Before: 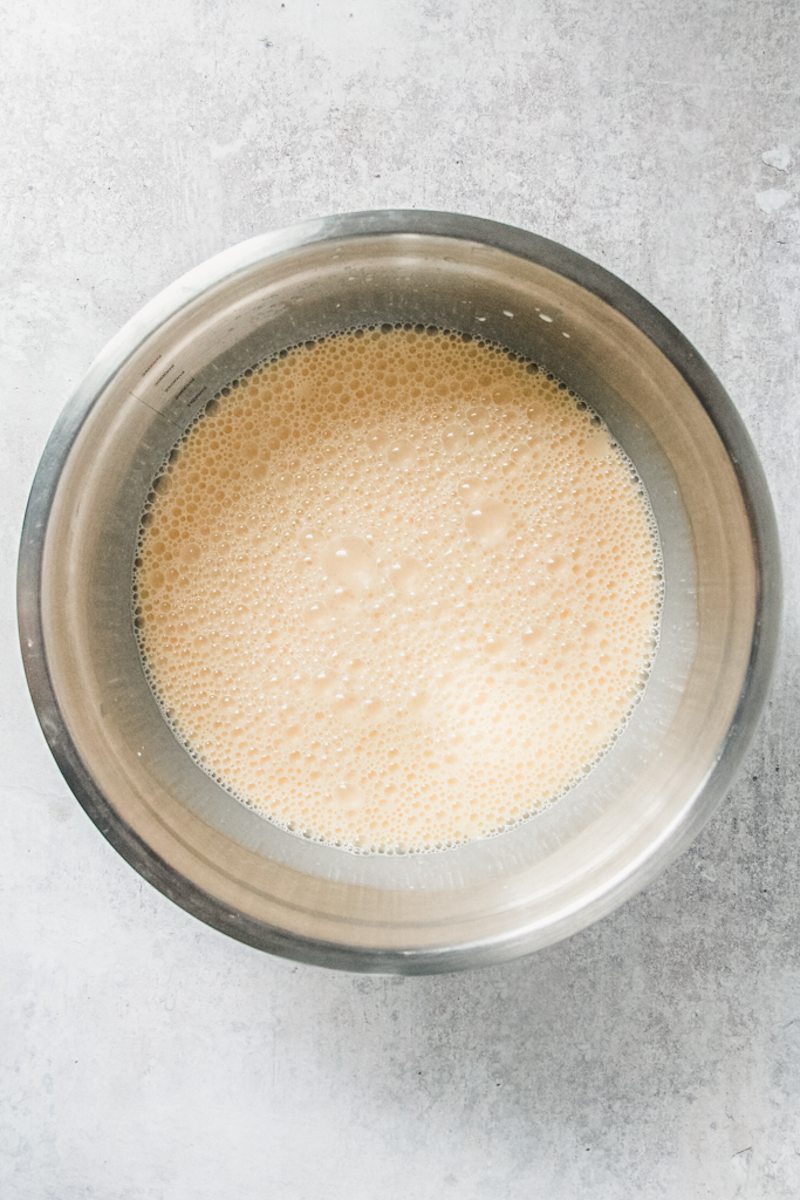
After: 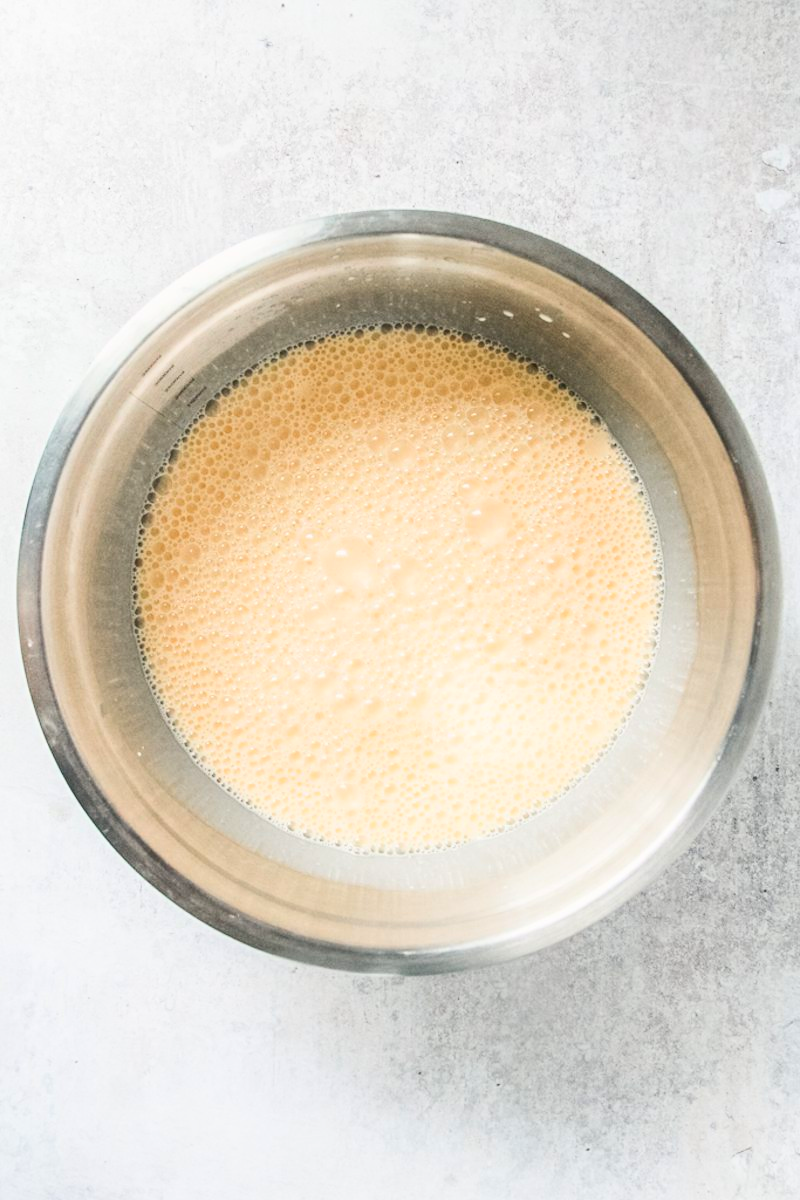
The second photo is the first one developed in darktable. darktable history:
rotate and perspective: crop left 0, crop top 0
exposure: exposure 0.02 EV, compensate highlight preservation false
contrast brightness saturation: contrast 0.2, brightness 0.16, saturation 0.22
